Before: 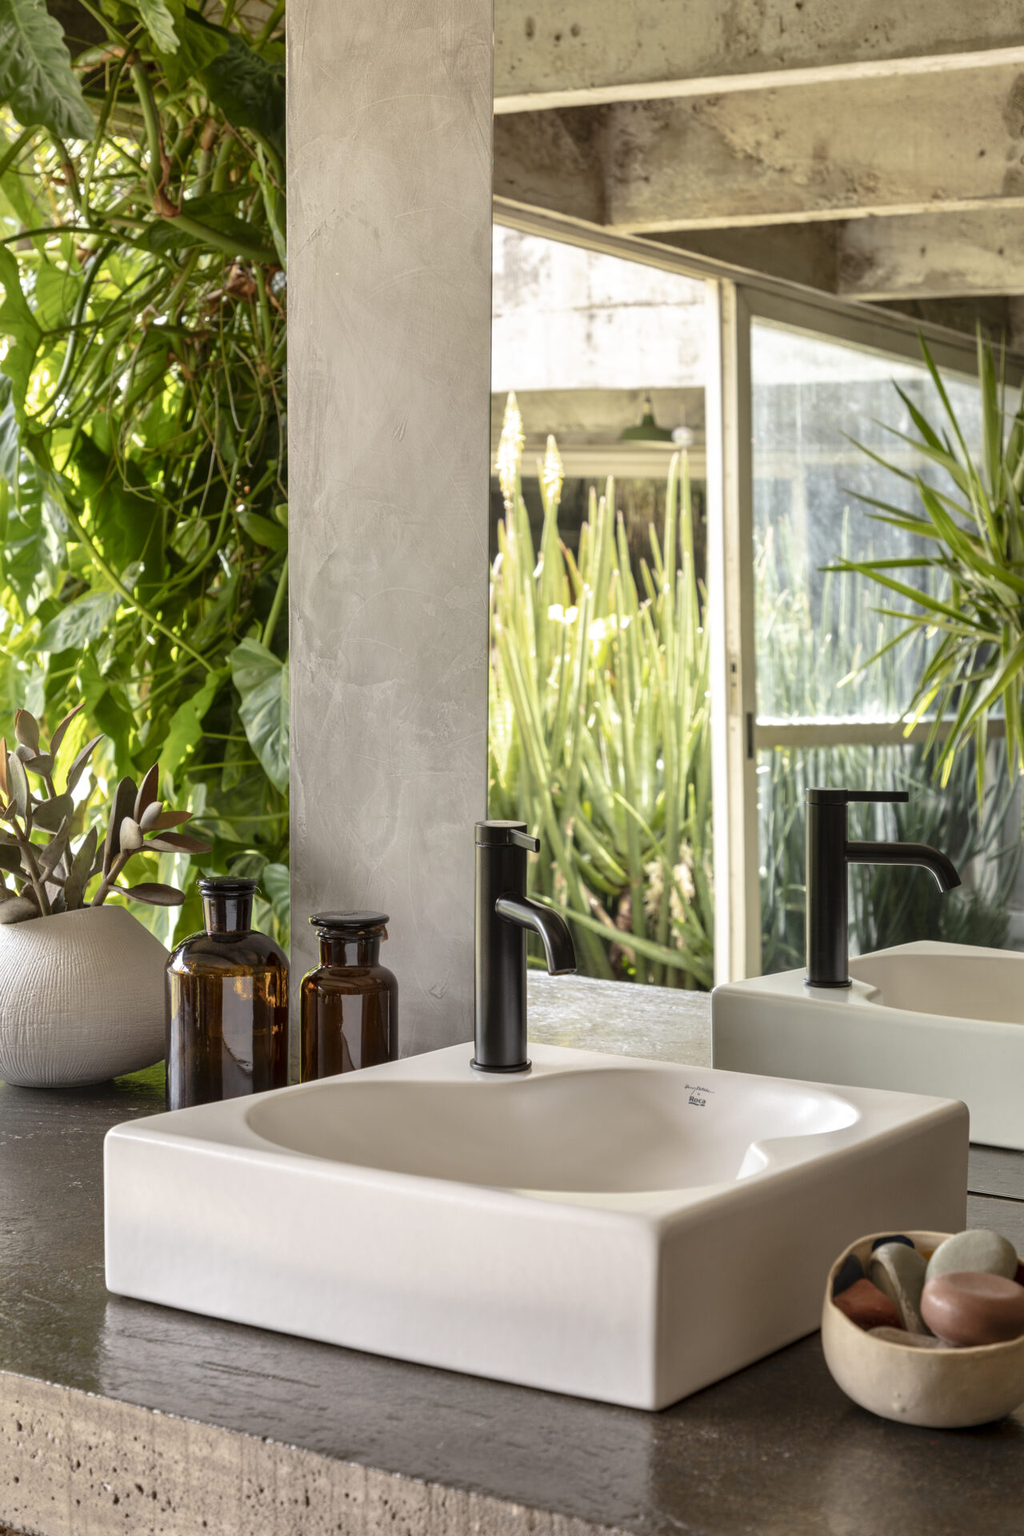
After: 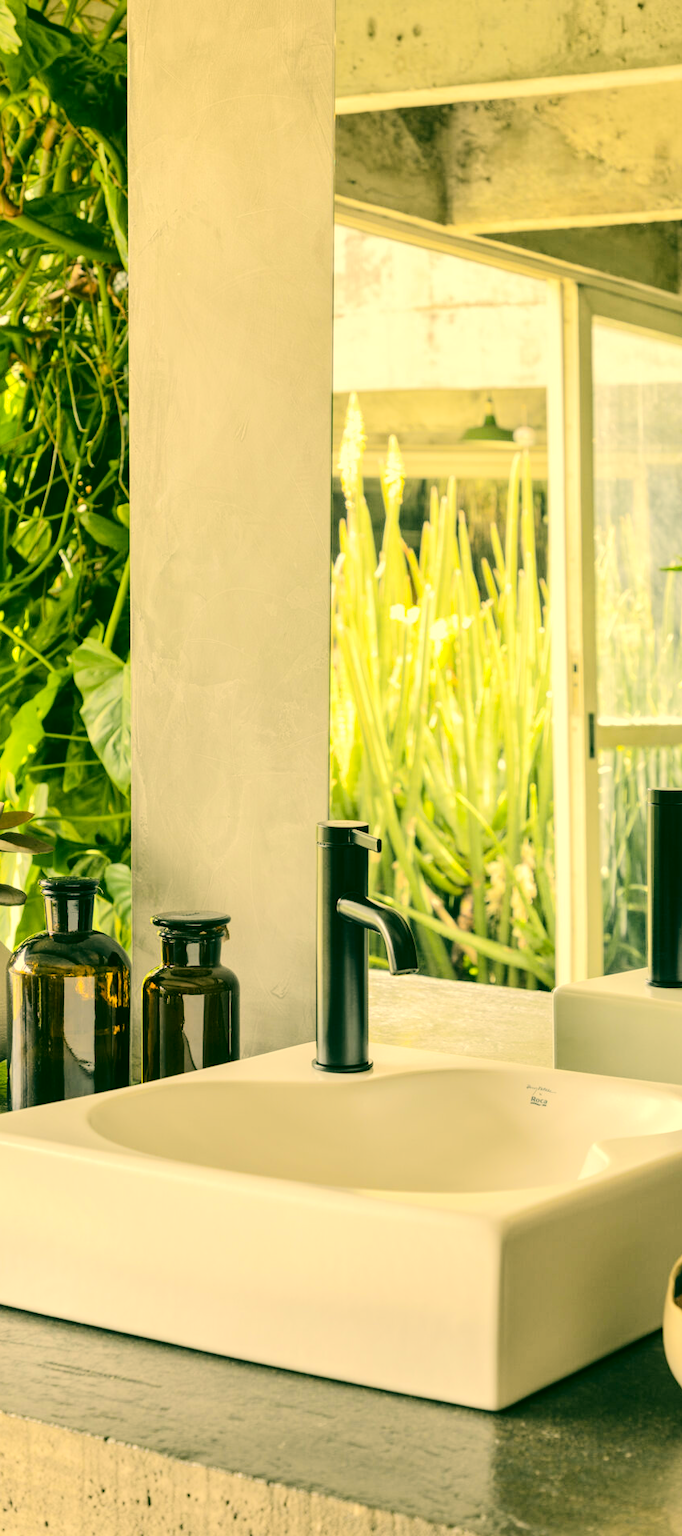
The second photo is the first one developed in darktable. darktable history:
crop and rotate: left 15.472%, right 17.874%
tone equalizer: -7 EV 0.151 EV, -6 EV 0.575 EV, -5 EV 1.18 EV, -4 EV 1.32 EV, -3 EV 1.15 EV, -2 EV 0.6 EV, -1 EV 0.159 EV, edges refinement/feathering 500, mask exposure compensation -1.57 EV, preserve details no
color correction: highlights a* 5.71, highlights b* 33.18, shadows a* -26.46, shadows b* 3.94
